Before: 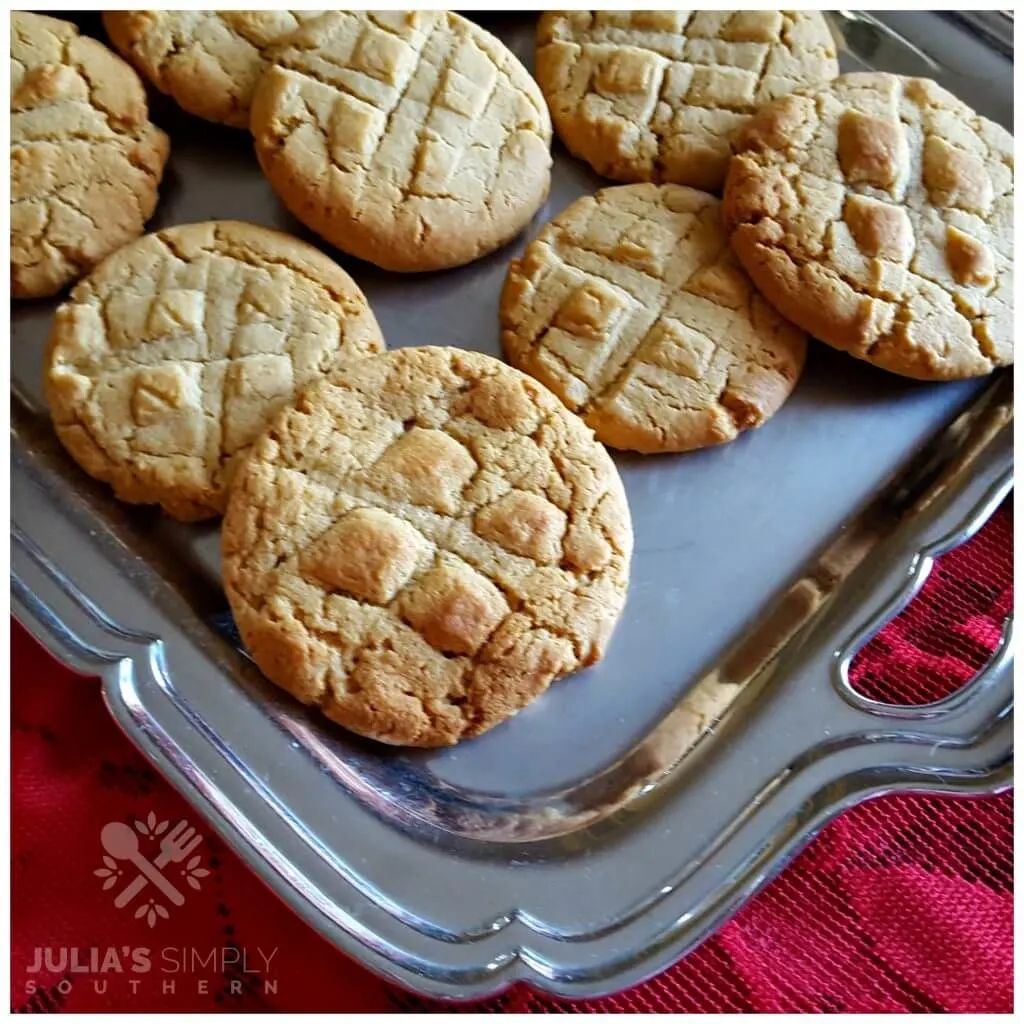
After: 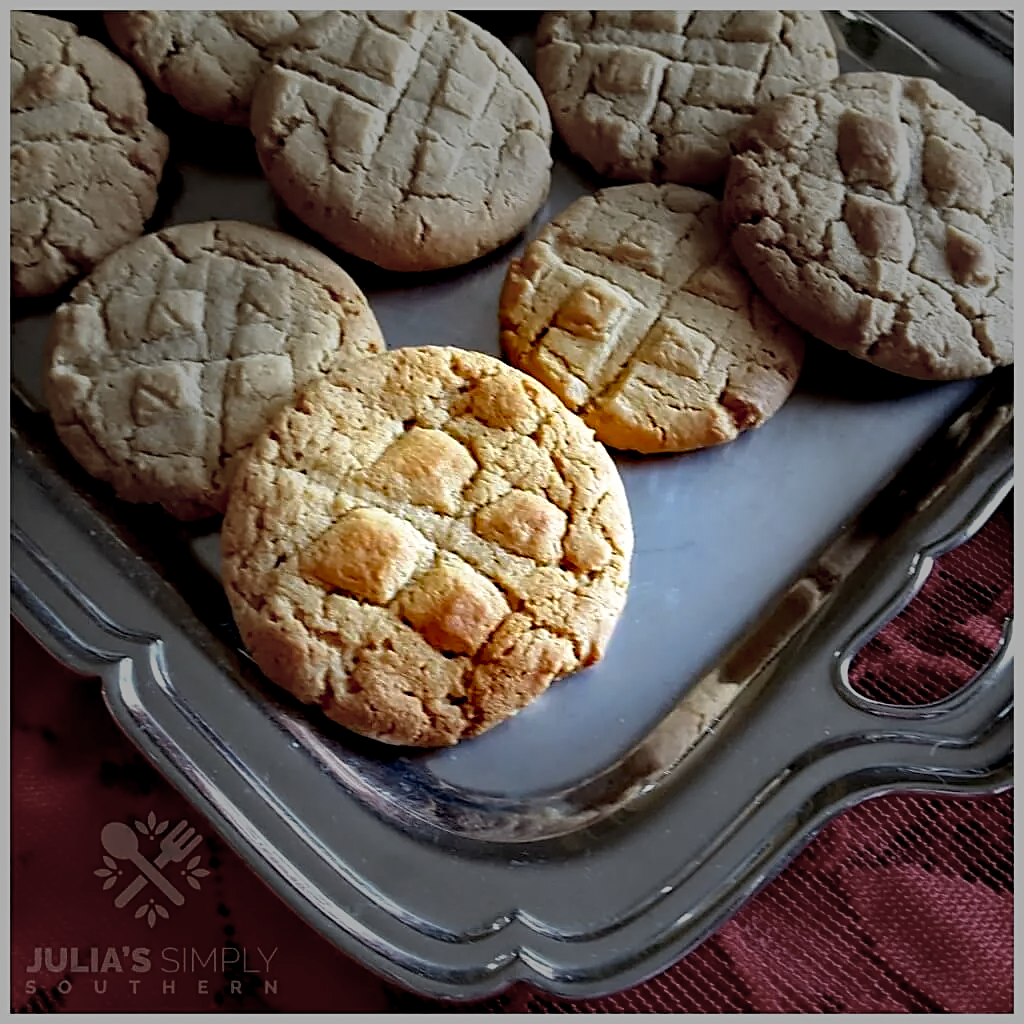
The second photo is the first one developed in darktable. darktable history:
base curve: curves: ch0 [(0.017, 0) (0.425, 0.441) (0.844, 0.933) (1, 1)], preserve colors none
vignetting: fall-off start 31.28%, fall-off radius 34.64%, brightness -0.575
sharpen: amount 0.55
